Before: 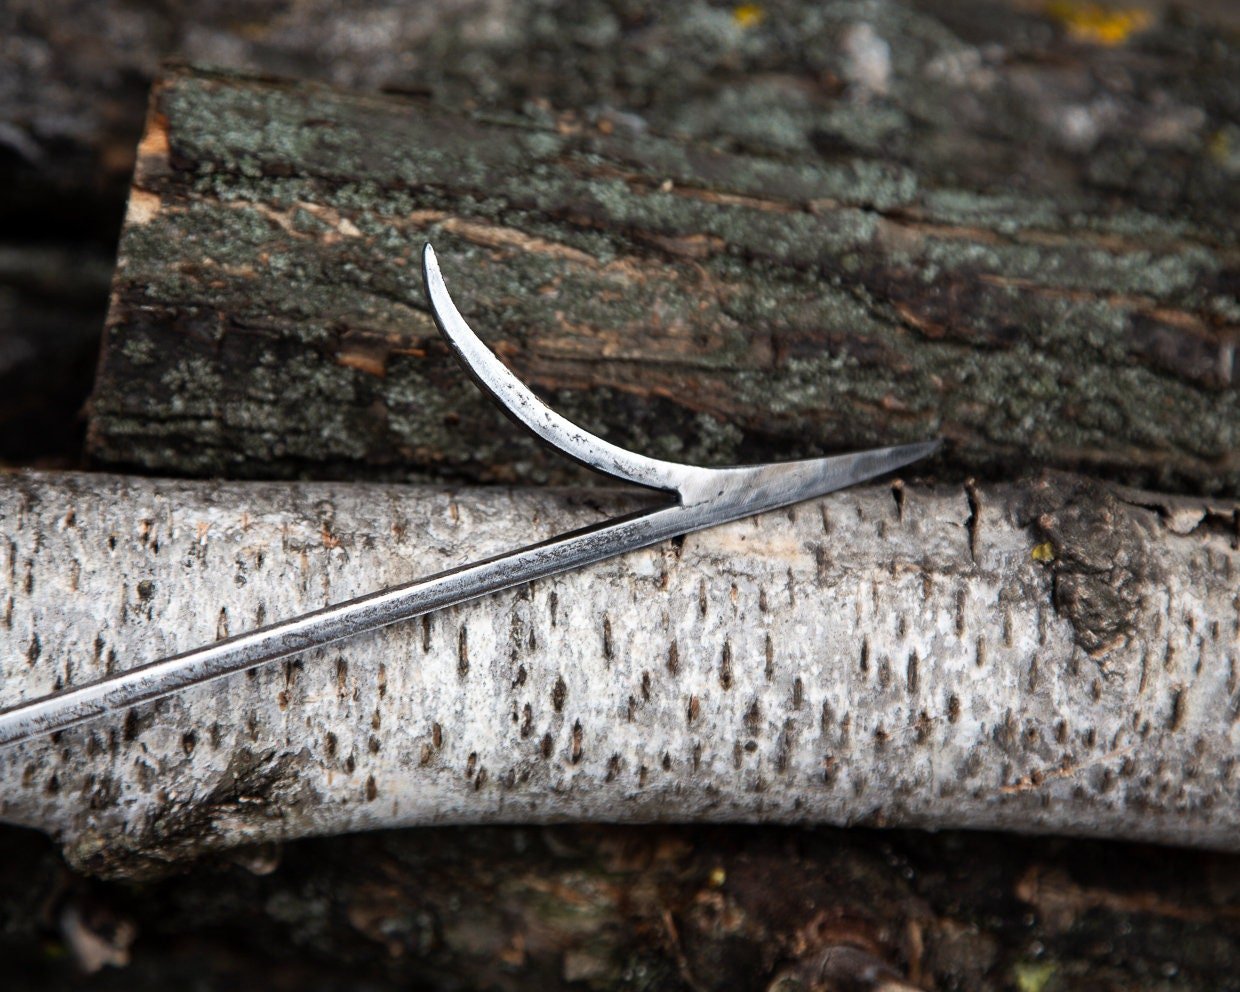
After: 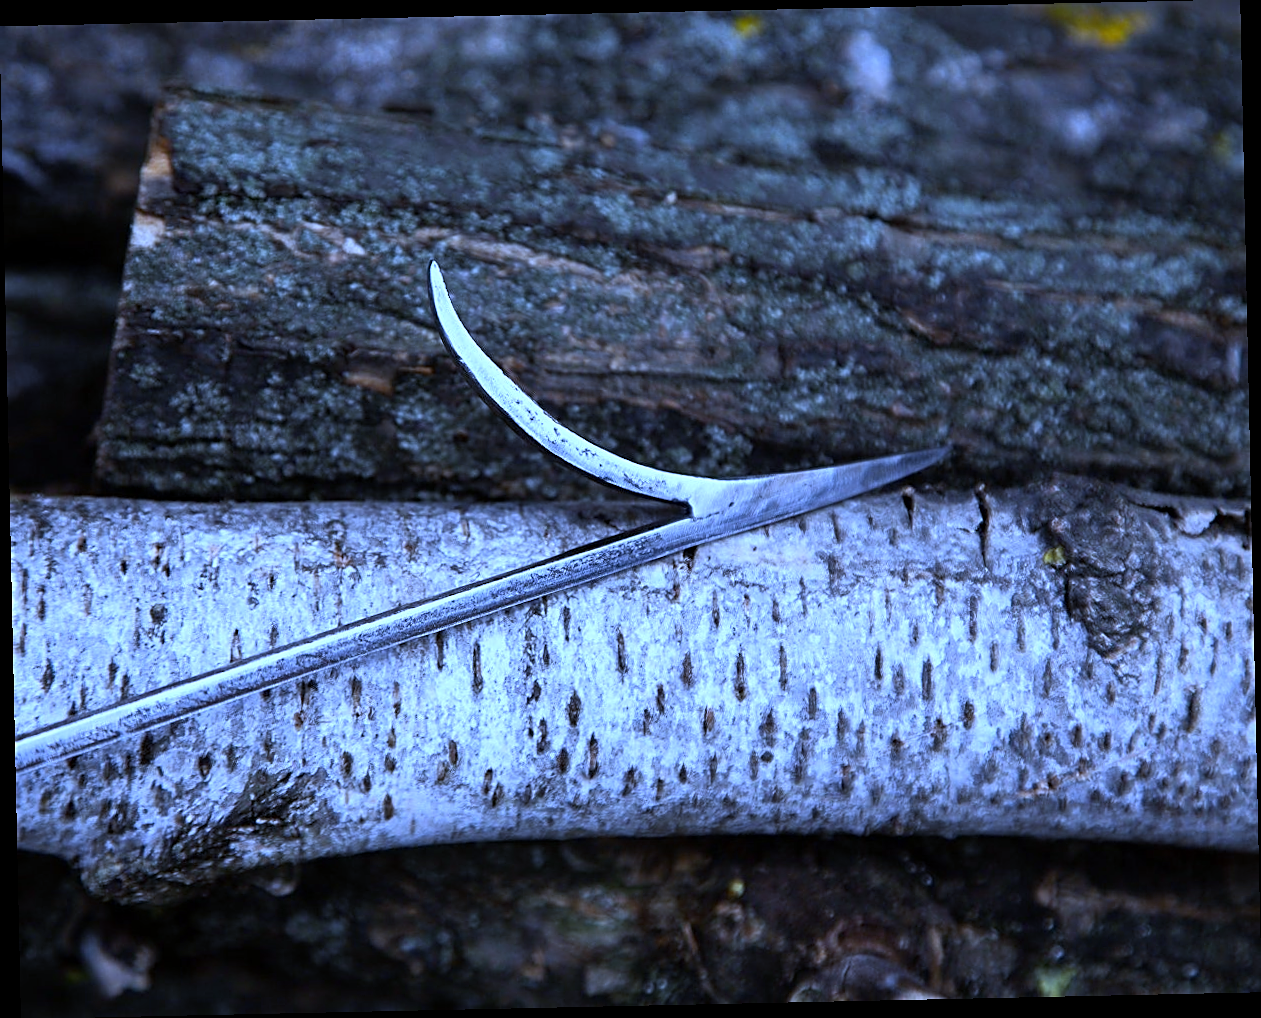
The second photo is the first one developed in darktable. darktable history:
white balance: red 0.766, blue 1.537
sharpen: on, module defaults
rotate and perspective: rotation -1.24°, automatic cropping off
